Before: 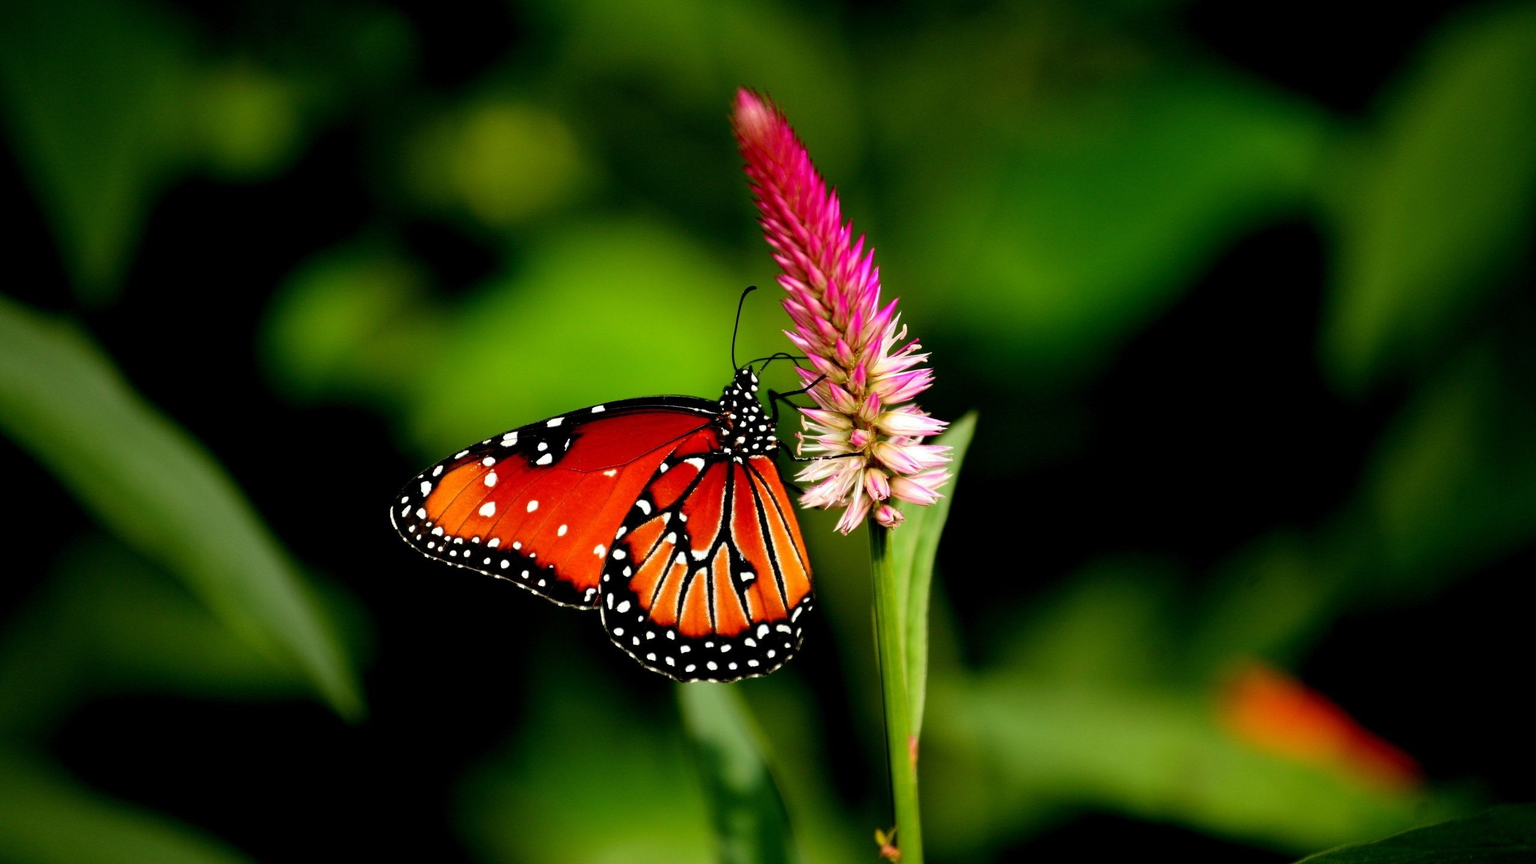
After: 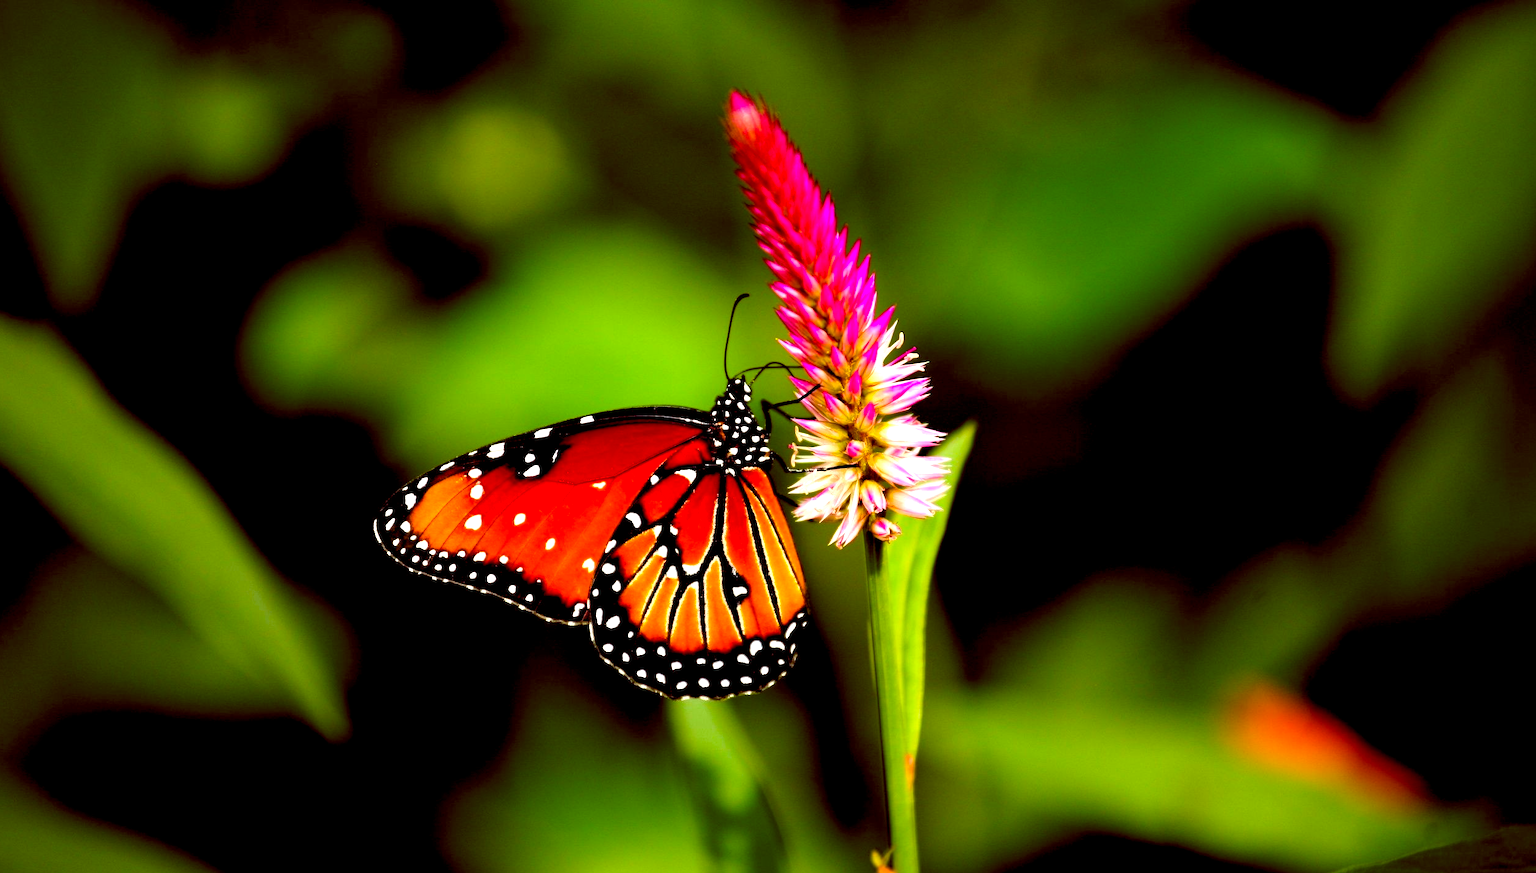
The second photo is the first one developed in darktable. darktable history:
exposure: black level correction 0, exposure 0.703 EV, compensate highlight preservation false
color balance rgb: power › hue 329.8°, global offset › luminance -0.202%, global offset › chroma 0.269%, perceptual saturation grading › global saturation 39.536%, global vibrance 20%
crop and rotate: left 1.703%, right 0.74%, bottom 1.365%
